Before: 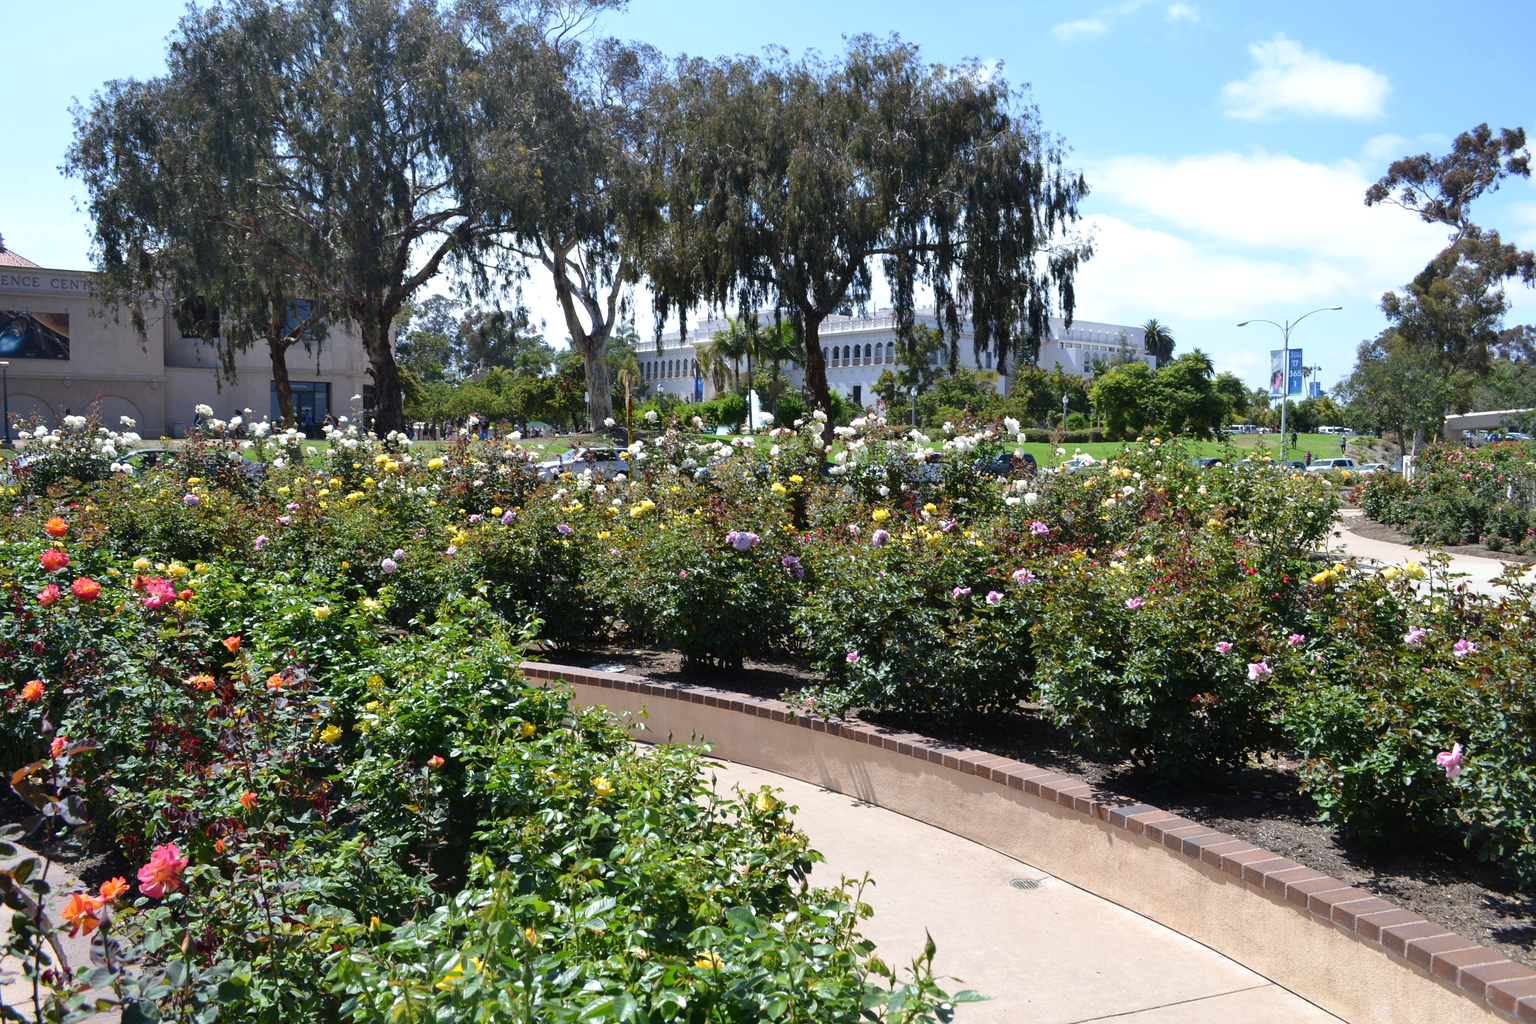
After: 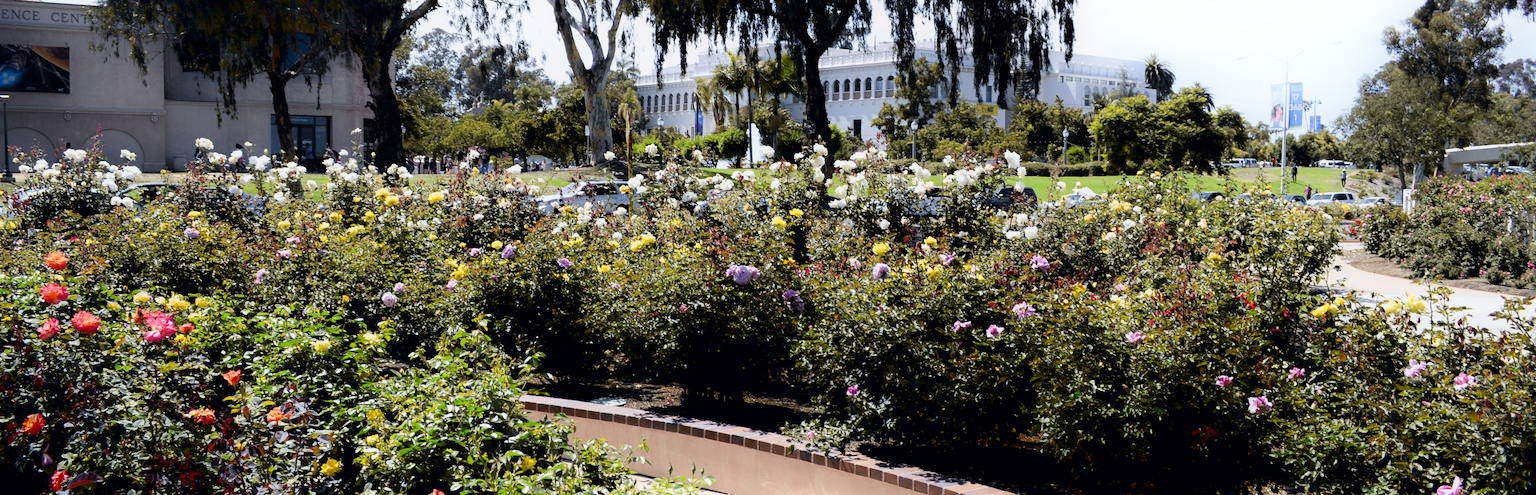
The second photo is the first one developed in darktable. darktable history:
filmic rgb: black relative exposure -5 EV, hardness 2.88, contrast 1.3
exposure: black level correction 0.001, exposure 0.5 EV, compensate exposure bias true, compensate highlight preservation false
crop and rotate: top 26.056%, bottom 25.543%
tone curve: curves: ch0 [(0, 0) (0.15, 0.17) (0.452, 0.437) (0.611, 0.588) (0.751, 0.749) (1, 1)]; ch1 [(0, 0) (0.325, 0.327) (0.412, 0.45) (0.453, 0.484) (0.5, 0.499) (0.541, 0.55) (0.617, 0.612) (0.695, 0.697) (1, 1)]; ch2 [(0, 0) (0.386, 0.397) (0.452, 0.459) (0.505, 0.498) (0.524, 0.547) (0.574, 0.566) (0.633, 0.641) (1, 1)], color space Lab, independent channels, preserve colors none
shadows and highlights: shadows -90, highlights 90, soften with gaussian
